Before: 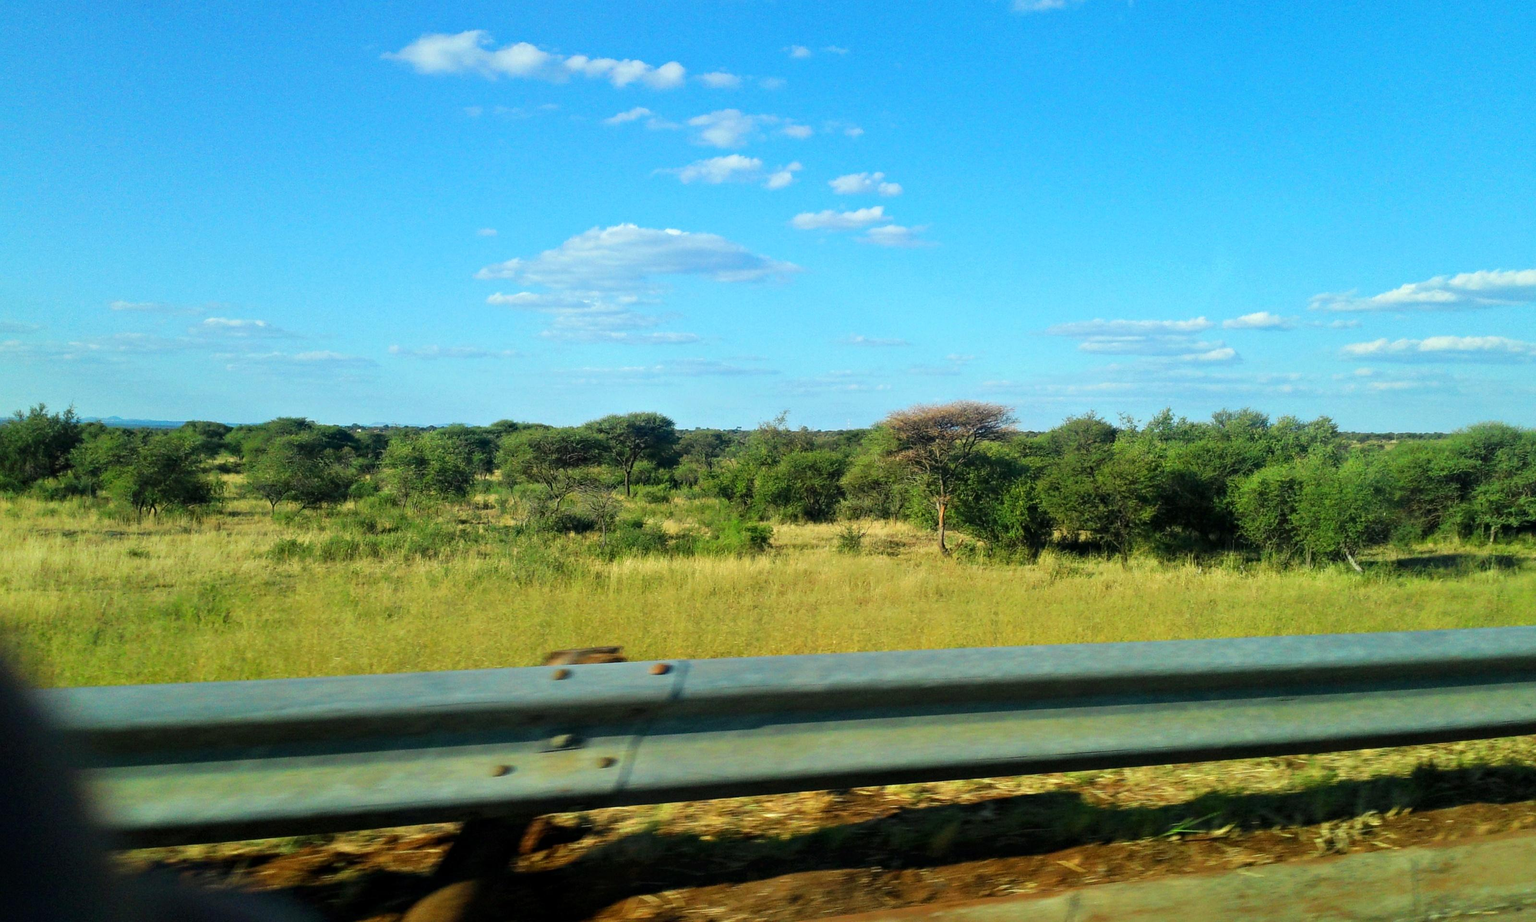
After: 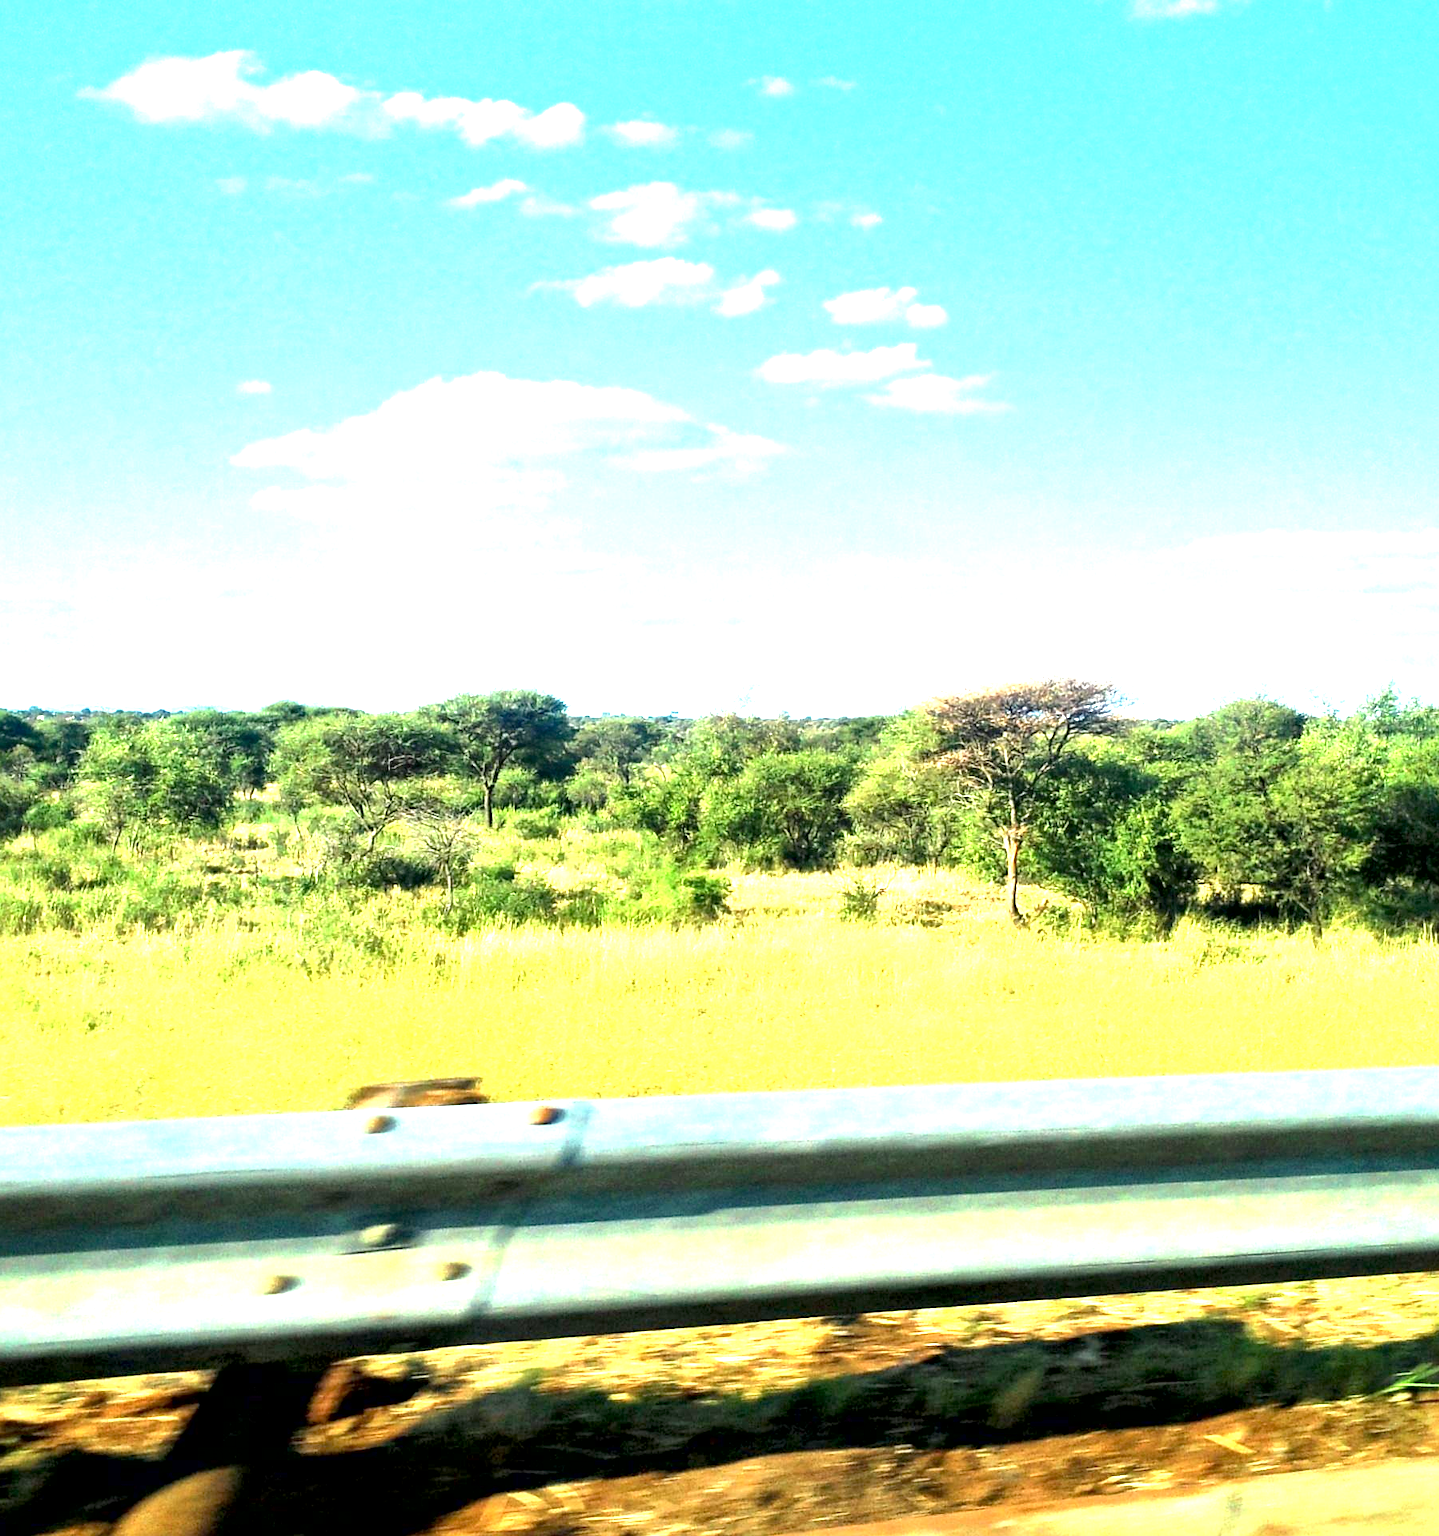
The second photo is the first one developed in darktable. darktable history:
crop: left 21.791%, right 21.979%, bottom 0.003%
contrast brightness saturation: saturation -0.067
exposure: black level correction 0.002, exposure 1.994 EV, compensate highlight preservation false
local contrast: mode bilateral grid, contrast 50, coarseness 49, detail 150%, midtone range 0.2
